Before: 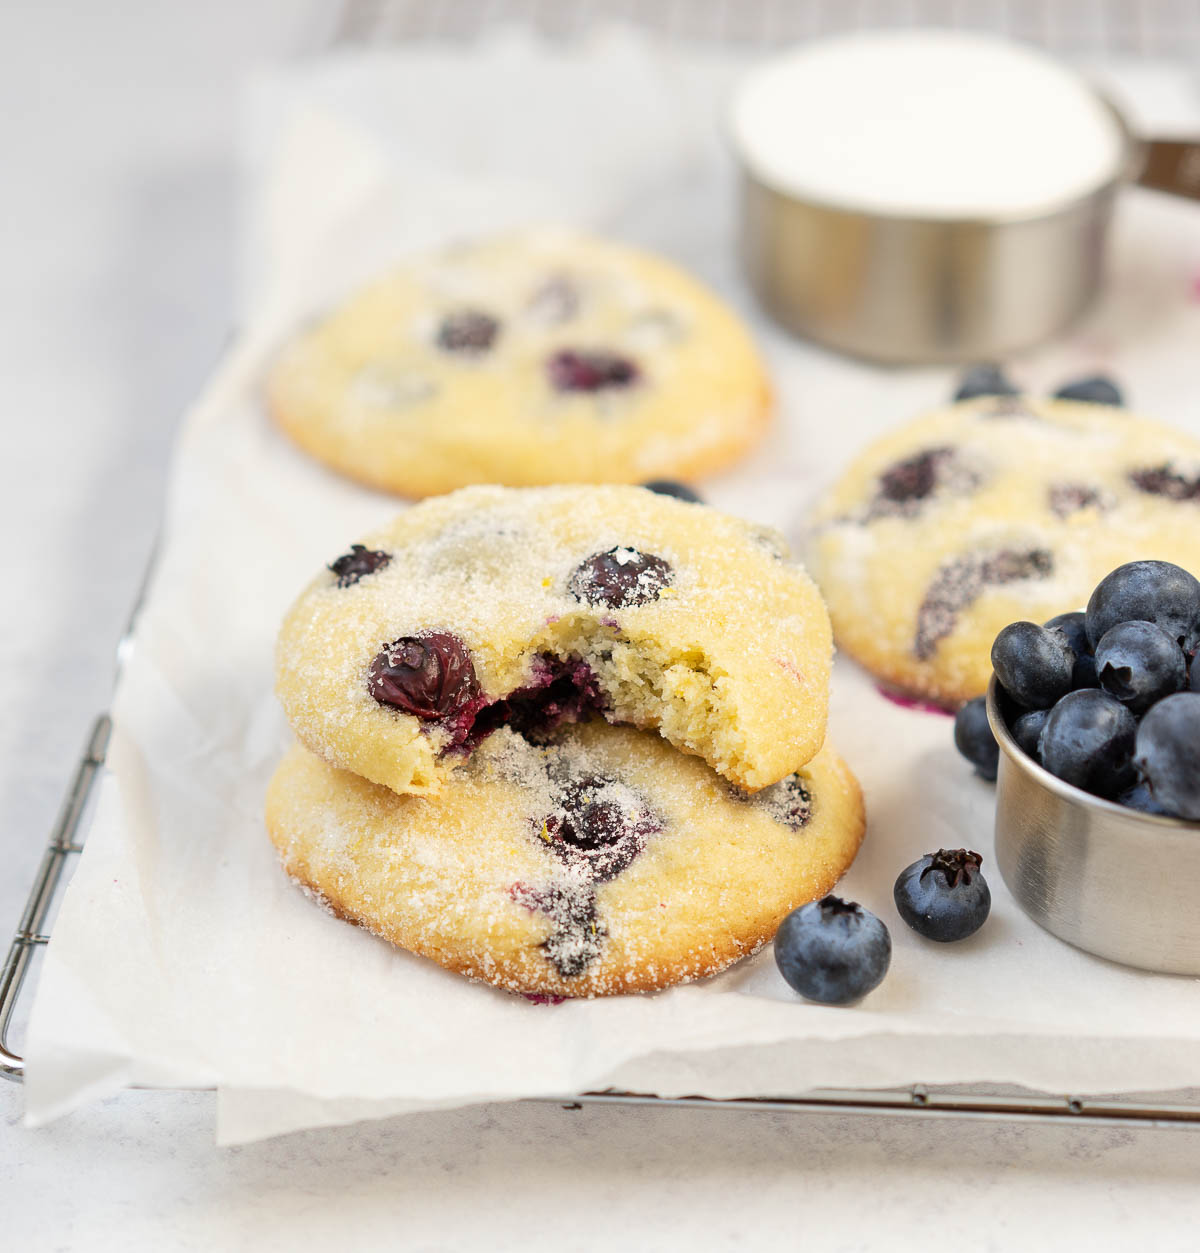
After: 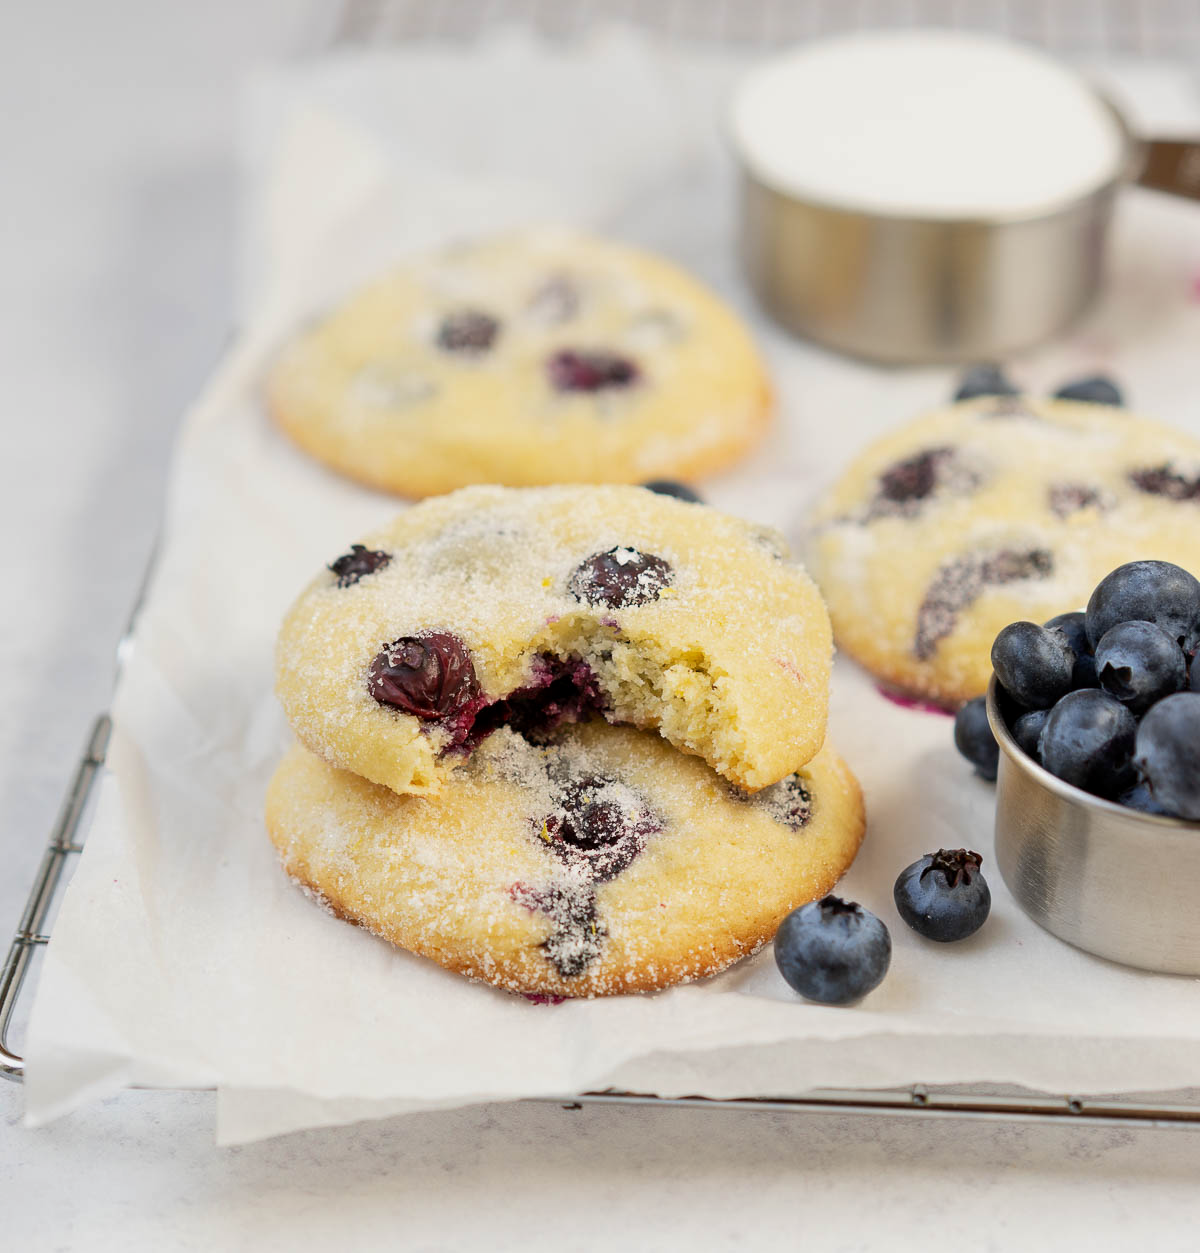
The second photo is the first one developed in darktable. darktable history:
tone equalizer: on, module defaults
exposure: black level correction 0.001, exposure -0.2 EV, compensate highlight preservation false
